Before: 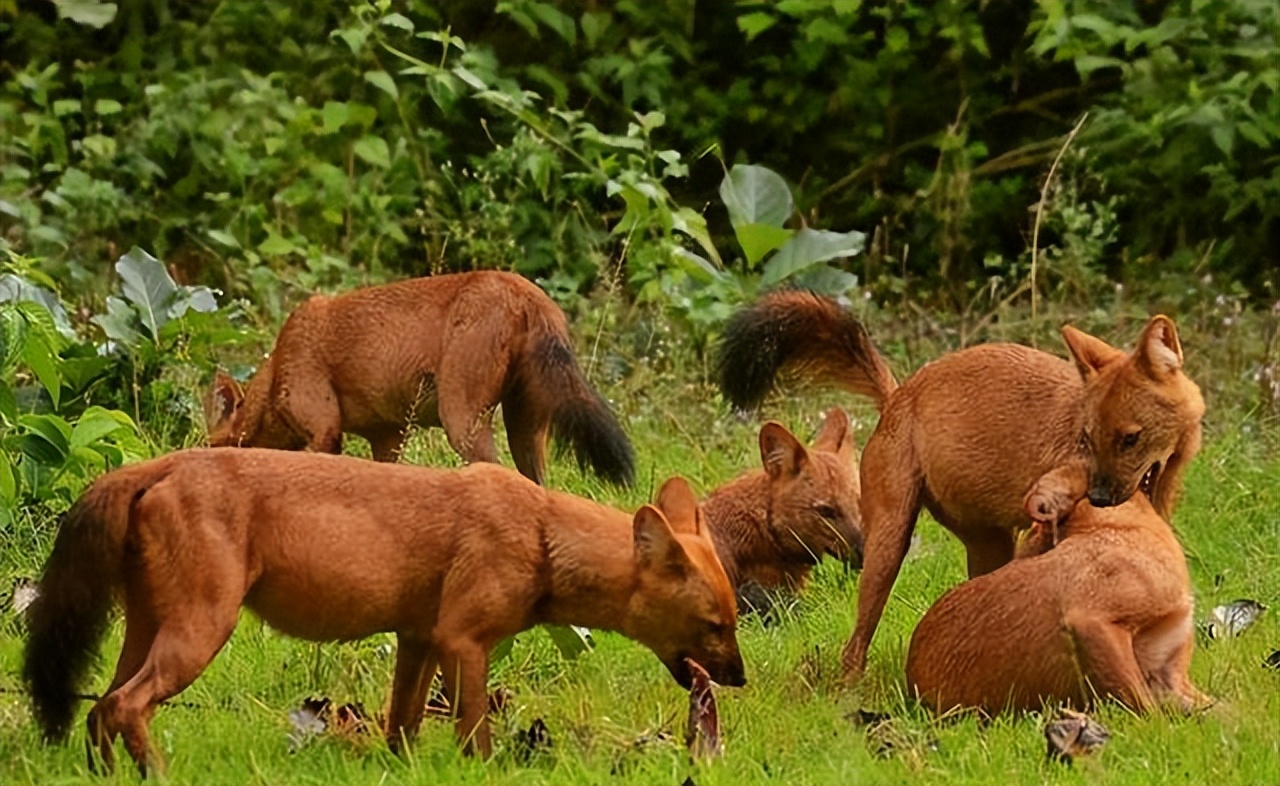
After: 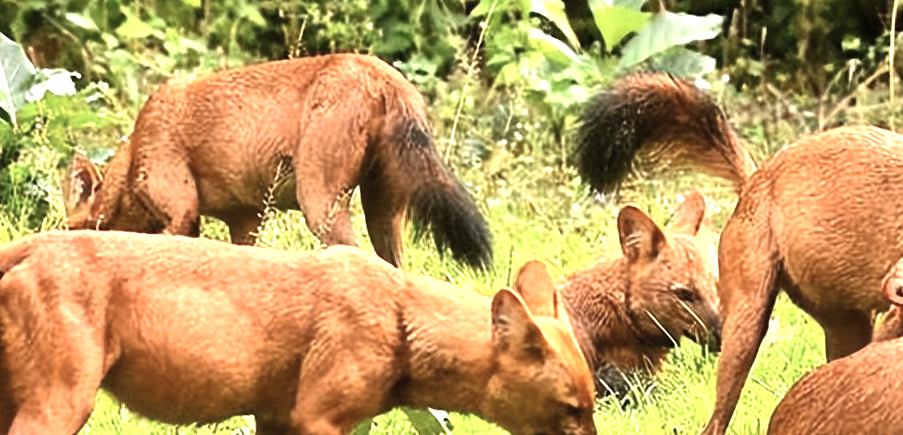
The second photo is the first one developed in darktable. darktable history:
contrast brightness saturation: contrast 0.1, saturation -0.36
color balance: contrast 8.5%, output saturation 105%
crop: left 11.123%, top 27.61%, right 18.3%, bottom 17.034%
exposure: black level correction 0, exposure 1.675 EV, compensate exposure bias true, compensate highlight preservation false
